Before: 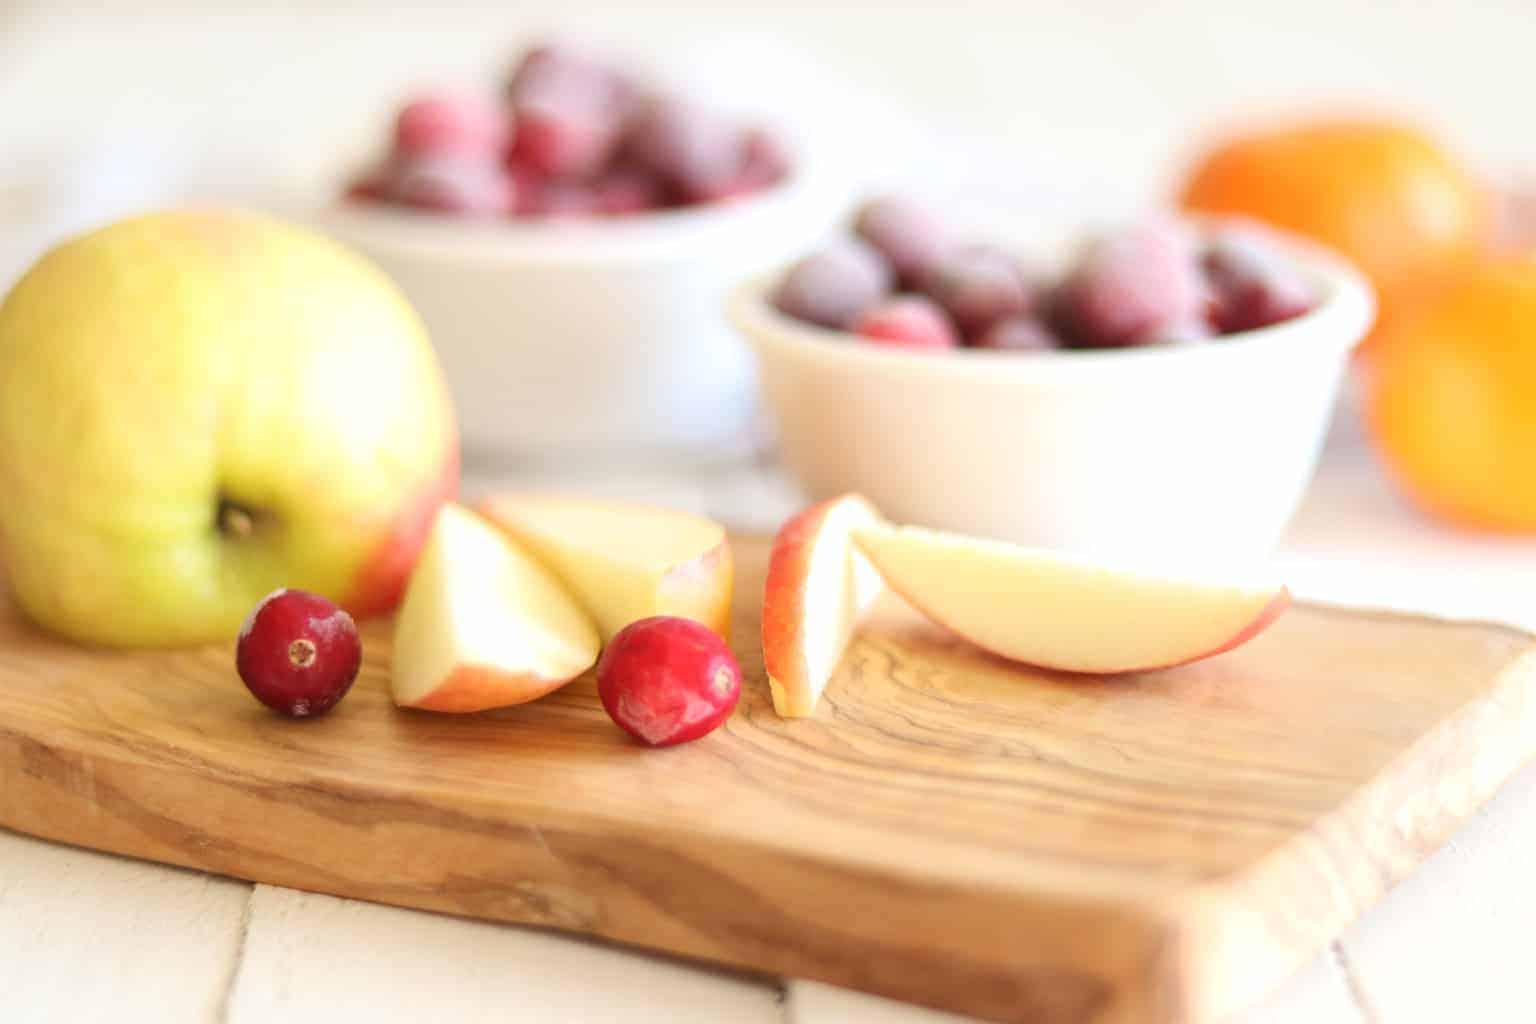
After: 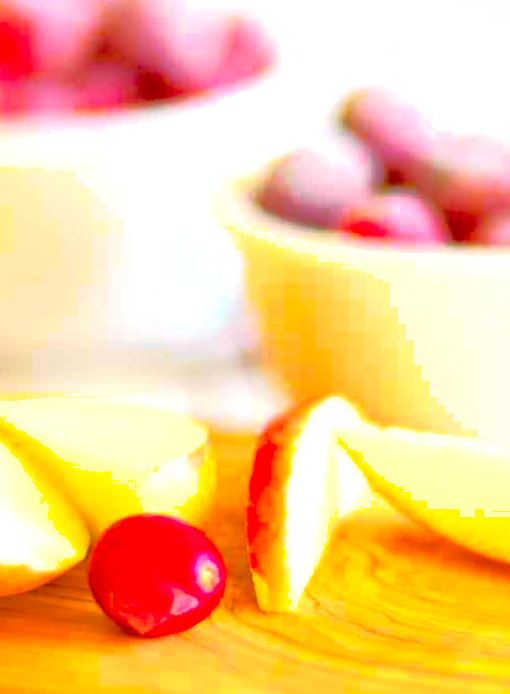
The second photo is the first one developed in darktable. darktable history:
shadows and highlights: on, module defaults
exposure: exposure 0.574 EV, compensate highlight preservation false
local contrast: mode bilateral grid, contrast 20, coarseness 50, detail 120%, midtone range 0.2
crop and rotate: left 29.476%, top 10.214%, right 35.32%, bottom 17.333%
color balance rgb: perceptual saturation grading › global saturation 20%, perceptual saturation grading › highlights -25%, perceptual saturation grading › shadows 25%, global vibrance 50%
tone curve: curves: ch0 [(0, 0.029) (0.168, 0.142) (0.359, 0.44) (0.469, 0.544) (0.634, 0.722) (0.858, 0.903) (1, 0.968)]; ch1 [(0, 0) (0.437, 0.453) (0.472, 0.47) (0.502, 0.502) (0.54, 0.534) (0.57, 0.592) (0.618, 0.66) (0.699, 0.749) (0.859, 0.919) (1, 1)]; ch2 [(0, 0) (0.33, 0.301) (0.421, 0.443) (0.476, 0.498) (0.505, 0.503) (0.547, 0.557) (0.586, 0.634) (0.608, 0.676) (1, 1)], color space Lab, independent channels, preserve colors none
rotate and perspective: rotation 0.062°, lens shift (vertical) 0.115, lens shift (horizontal) -0.133, crop left 0.047, crop right 0.94, crop top 0.061, crop bottom 0.94
